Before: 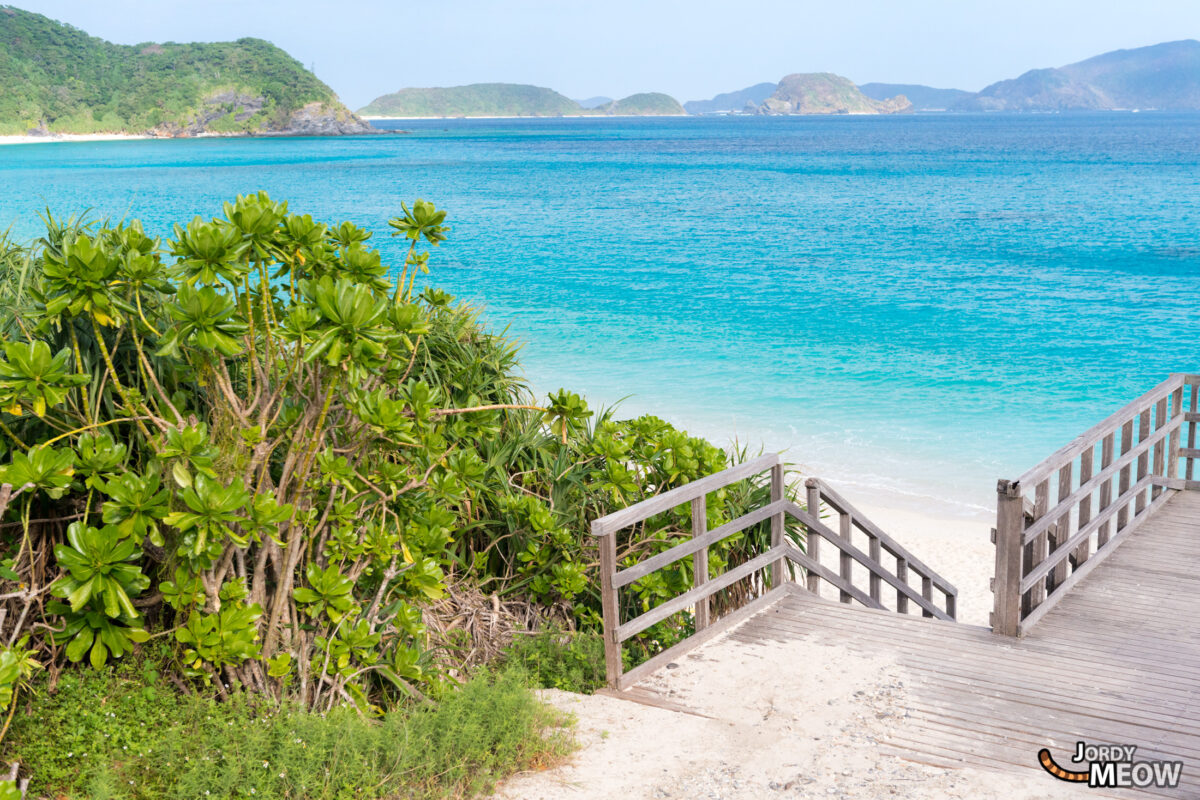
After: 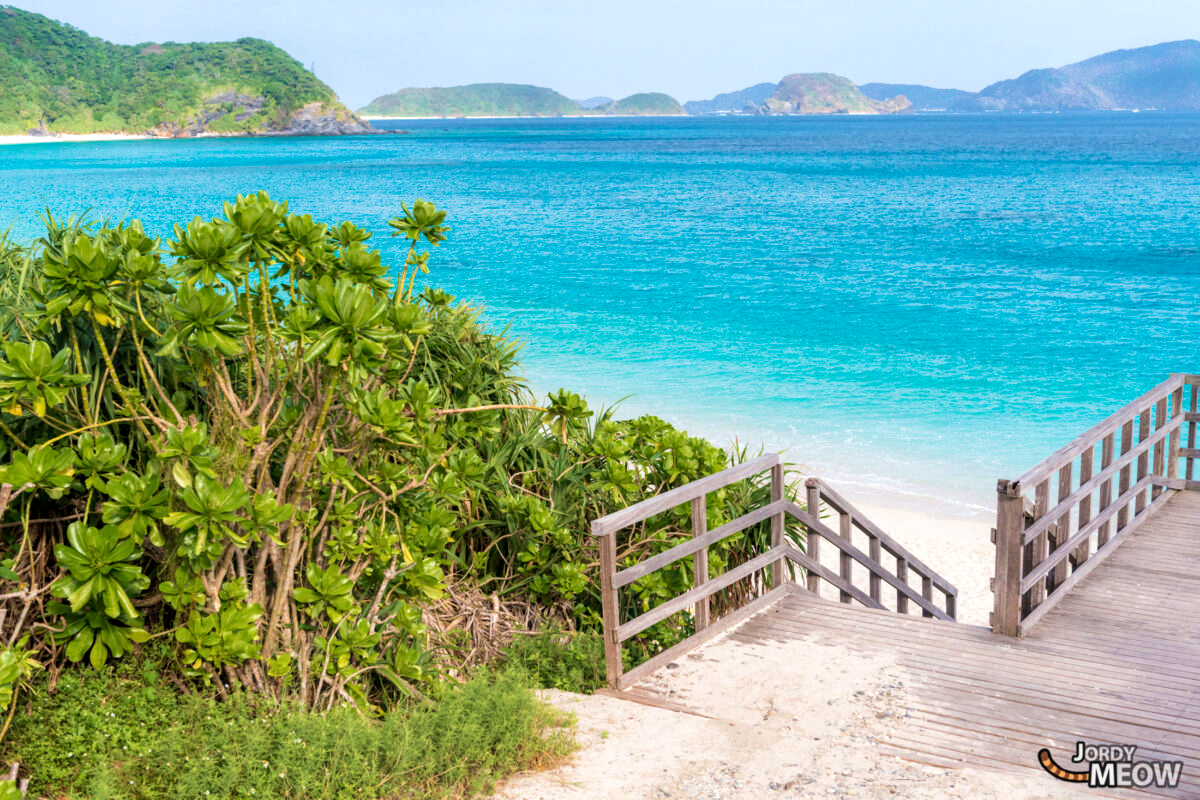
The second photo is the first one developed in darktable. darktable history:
local contrast: on, module defaults
velvia: strength 45%
